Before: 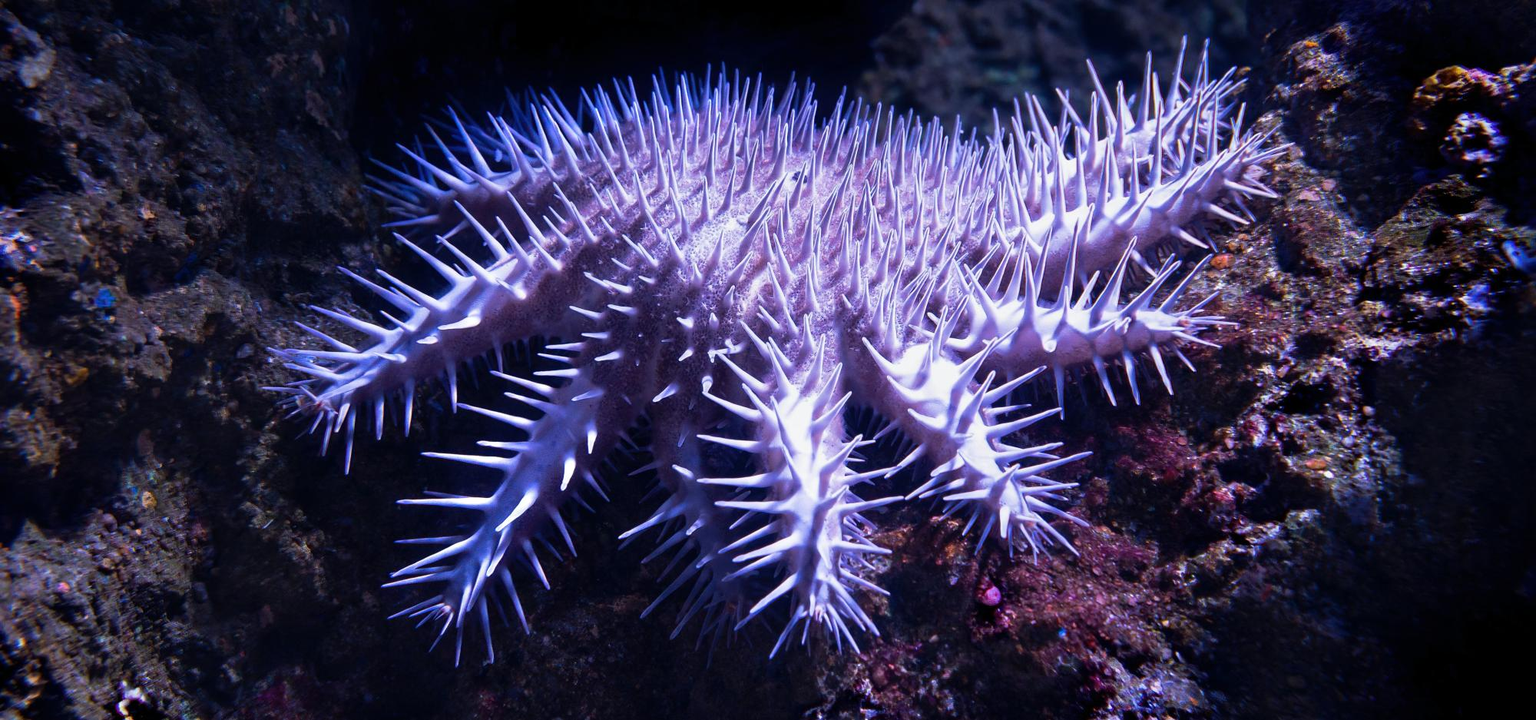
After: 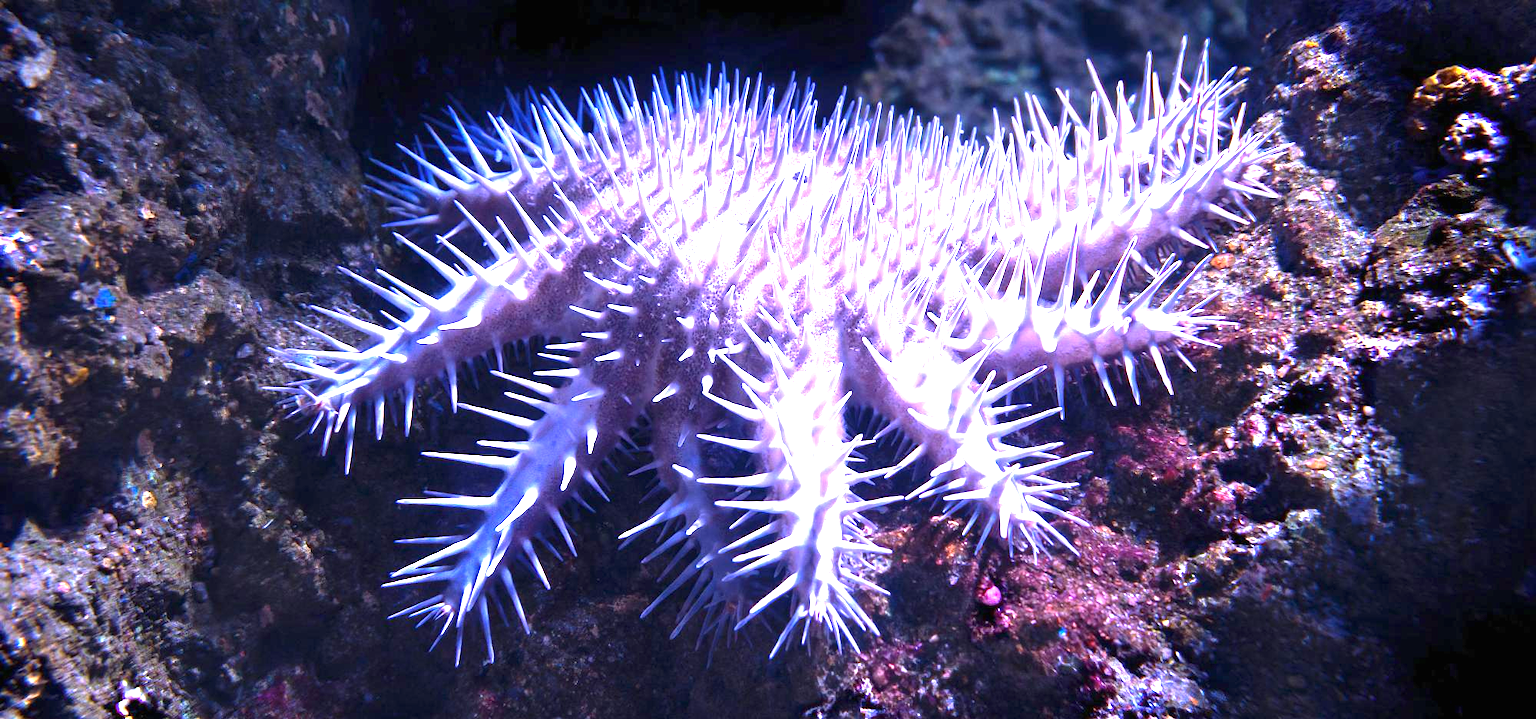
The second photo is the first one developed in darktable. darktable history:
base curve: curves: ch0 [(0, 0) (0.472, 0.455) (1, 1)], preserve colors none
exposure: black level correction 0, exposure 1.918 EV, compensate exposure bias true, compensate highlight preservation false
